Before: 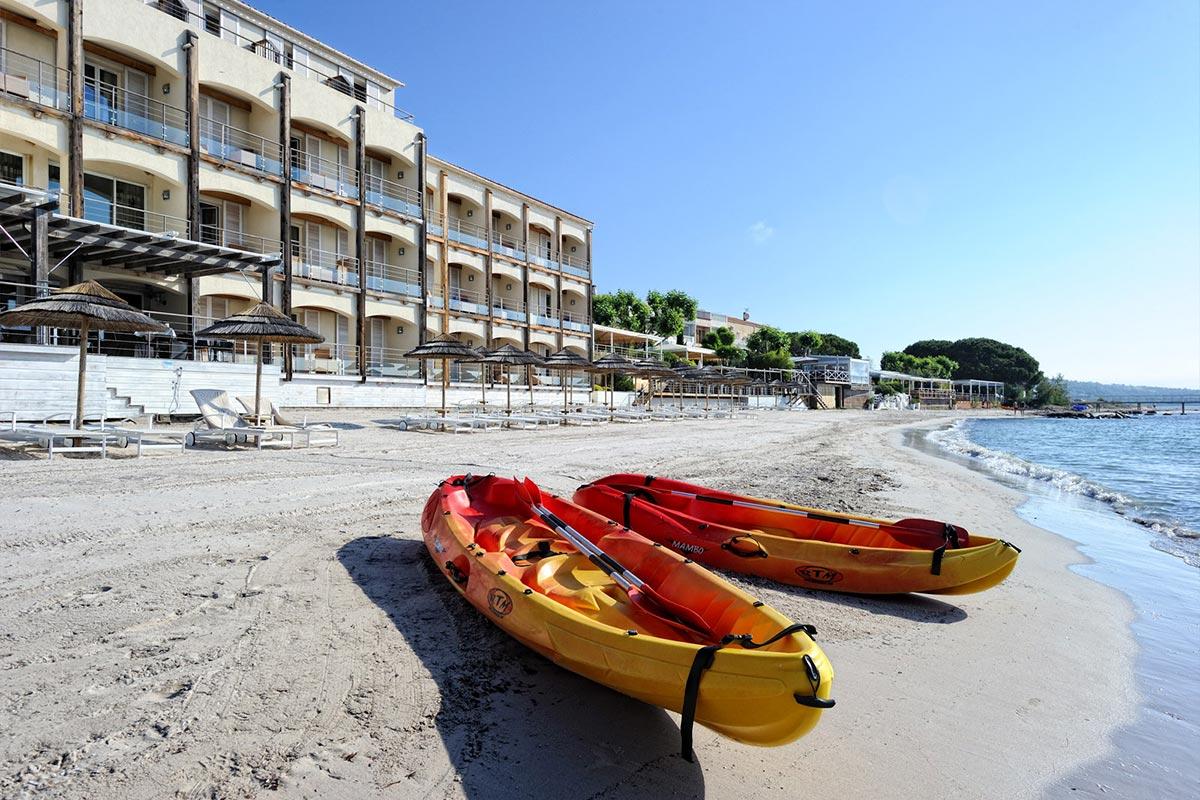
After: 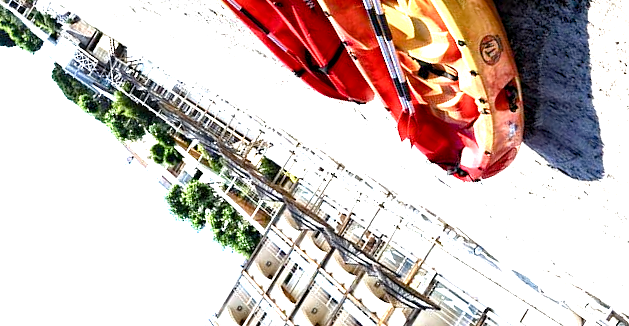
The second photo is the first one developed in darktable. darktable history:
crop and rotate: angle 147.64°, left 9.123%, top 15.676%, right 4.423%, bottom 17.071%
exposure: black level correction 0, exposure 1.199 EV, compensate exposure bias true, compensate highlight preservation false
color correction: highlights b* 0.031
color balance rgb: global offset › luminance -0.416%, perceptual saturation grading › global saturation 20%, perceptual saturation grading › highlights -50.541%, perceptual saturation grading › shadows 30.368%, perceptual brilliance grading › global brilliance 15.073%, perceptual brilliance grading › shadows -34.659%, global vibrance 9.84%
